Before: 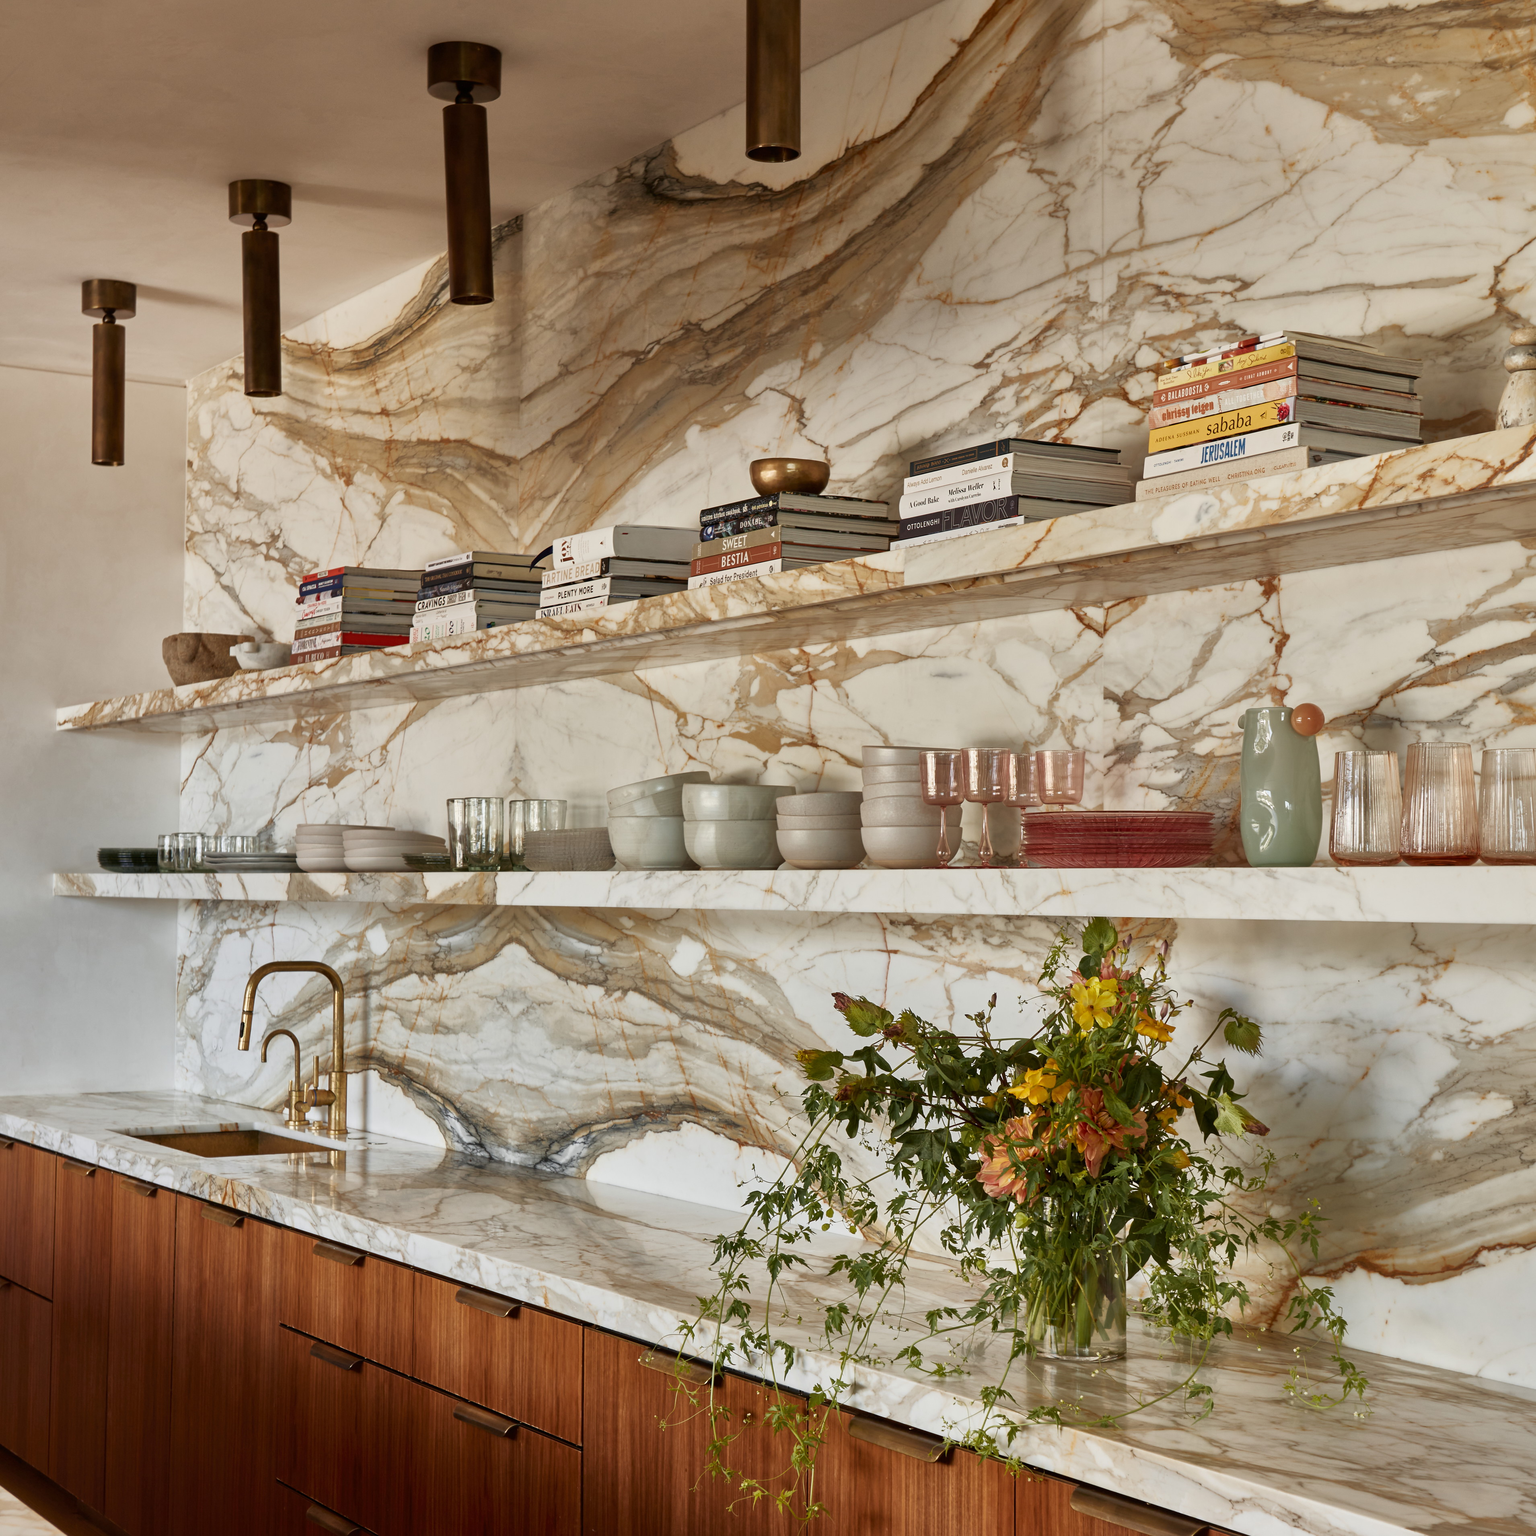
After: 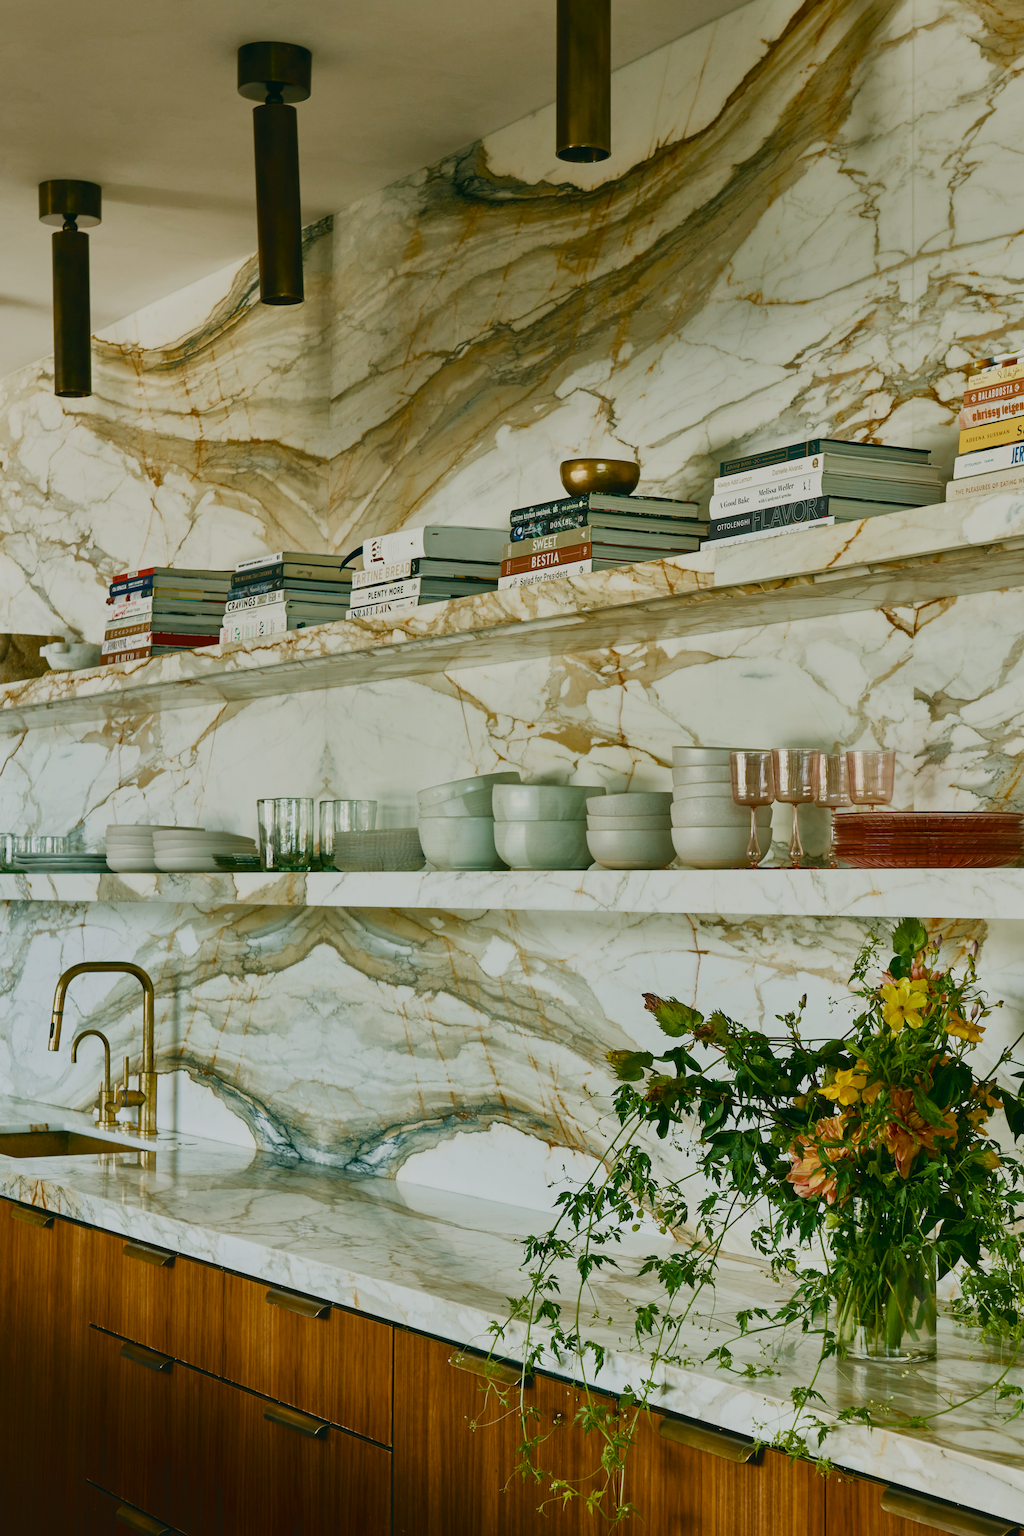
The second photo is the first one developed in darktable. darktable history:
filmic rgb: black relative exposure -16 EV, white relative exposure 6.9 EV, hardness 4.67
crop and rotate: left 12.403%, right 20.897%
color balance rgb: power › chroma 2.134%, power › hue 163.59°, perceptual saturation grading › global saturation 27.551%, perceptual saturation grading › highlights -25.123%, perceptual saturation grading › shadows 25.794%, saturation formula JzAzBz (2021)
color correction: highlights a* 0.025, highlights b* -0.225
exposure: black level correction -0.01, exposure 0.07 EV, compensate exposure bias true, compensate highlight preservation false
